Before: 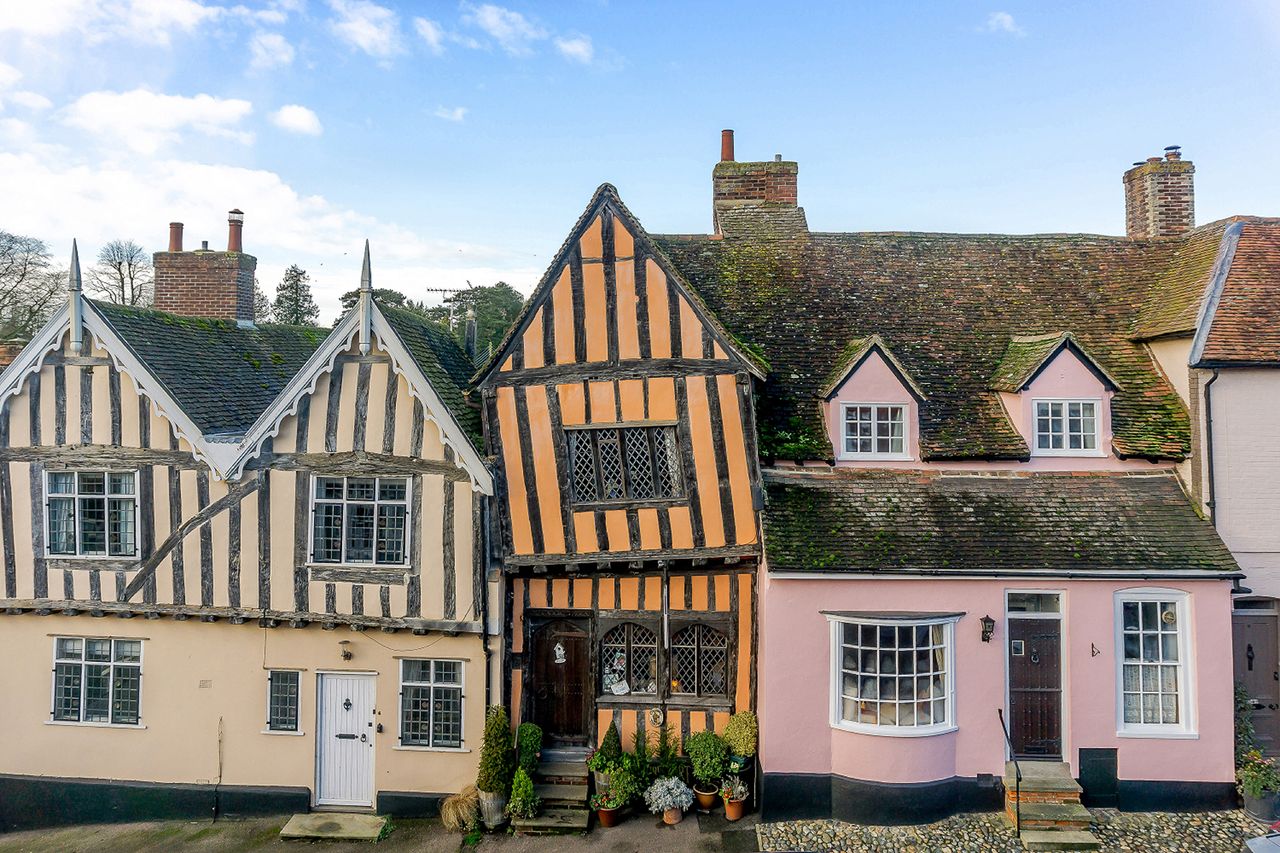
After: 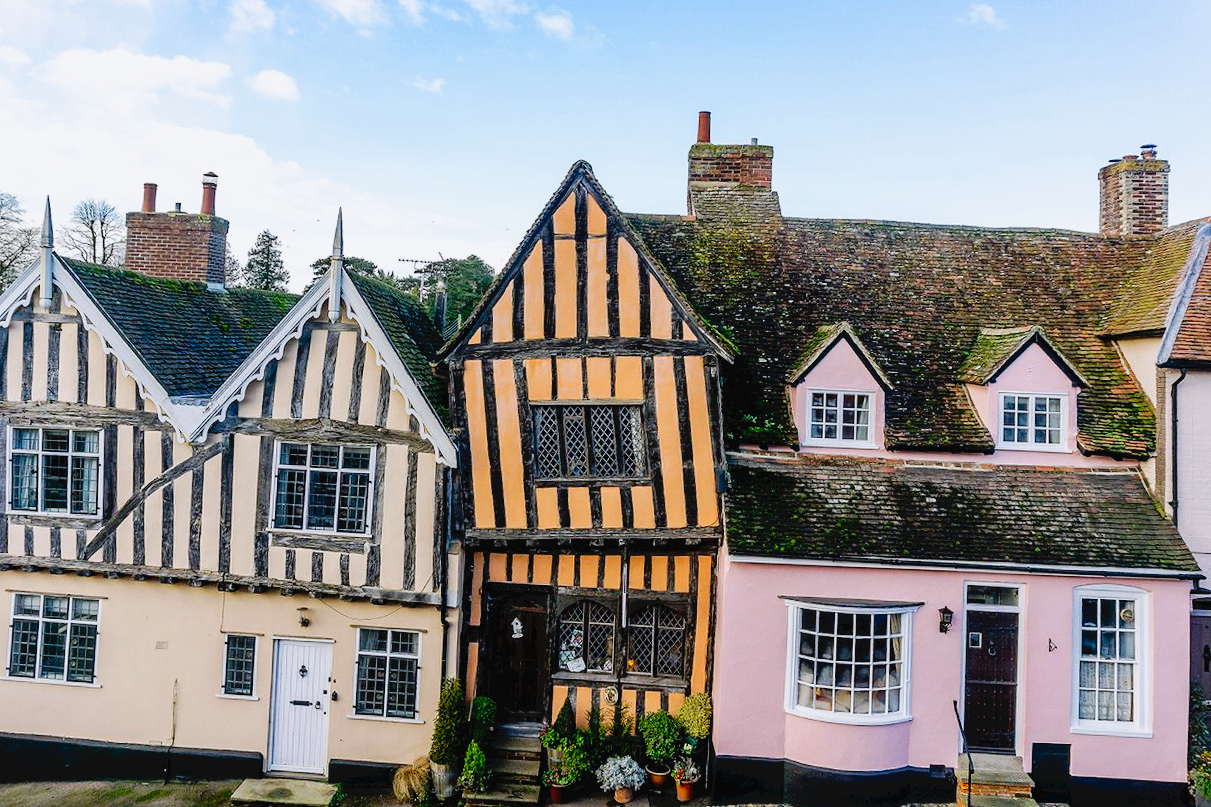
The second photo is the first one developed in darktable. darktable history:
tone curve: curves: ch0 [(0, 0) (0.003, 0.047) (0.011, 0.047) (0.025, 0.047) (0.044, 0.049) (0.069, 0.051) (0.1, 0.062) (0.136, 0.086) (0.177, 0.125) (0.224, 0.178) (0.277, 0.246) (0.335, 0.324) (0.399, 0.407) (0.468, 0.48) (0.543, 0.57) (0.623, 0.675) (0.709, 0.772) (0.801, 0.876) (0.898, 0.963) (1, 1)], preserve colors none
color calibration: illuminant as shot in camera, x 0.358, y 0.373, temperature 4628.91 K
crop and rotate: angle -2.17°
filmic rgb: black relative exposure -7.7 EV, white relative exposure 4.39 EV, hardness 3.75, latitude 50.12%, contrast 1.1, preserve chrominance no, color science v5 (2021), iterations of high-quality reconstruction 0
